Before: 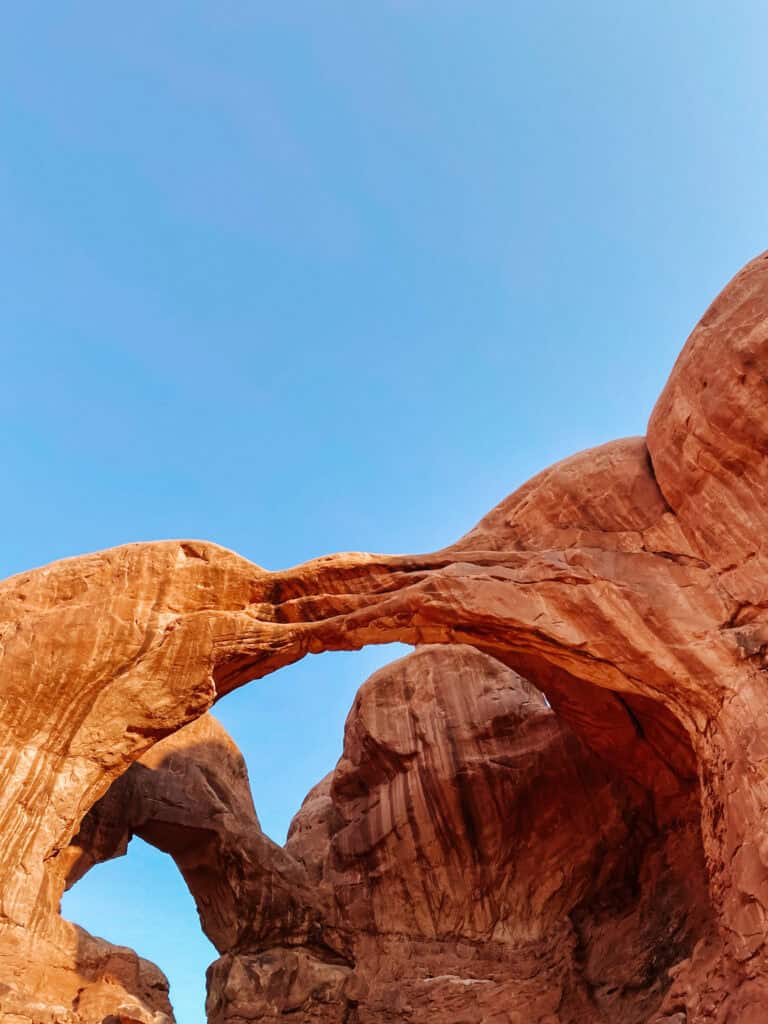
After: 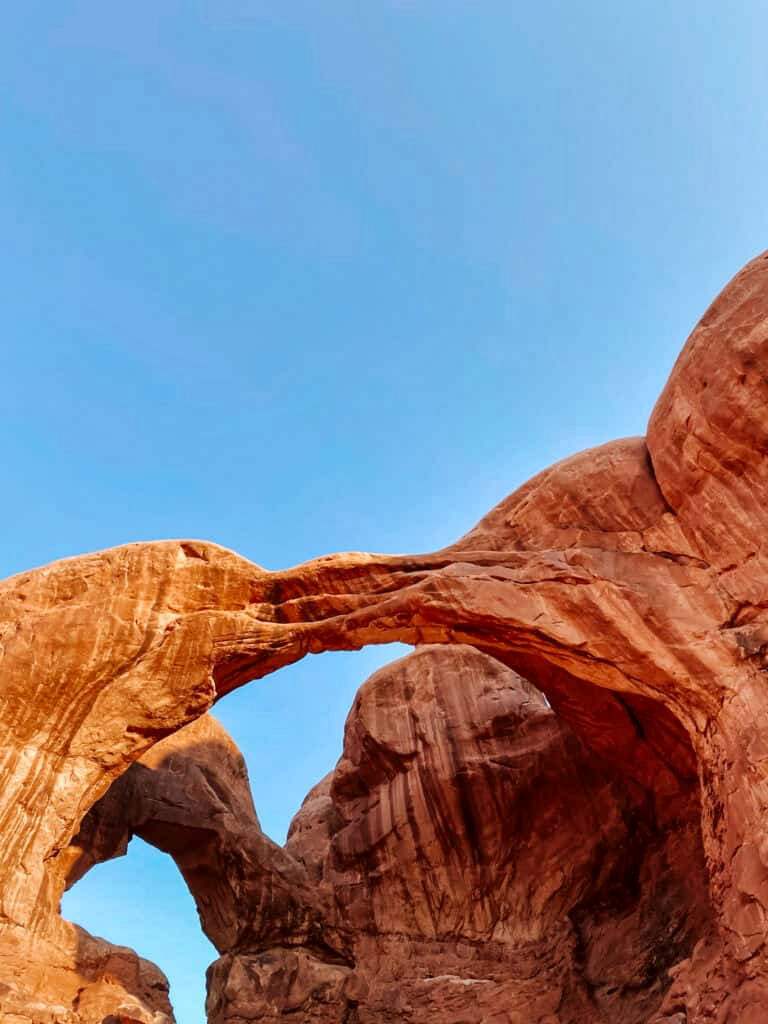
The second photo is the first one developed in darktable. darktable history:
local contrast: mode bilateral grid, contrast 20, coarseness 50, detail 130%, midtone range 0.2
vibrance: on, module defaults
